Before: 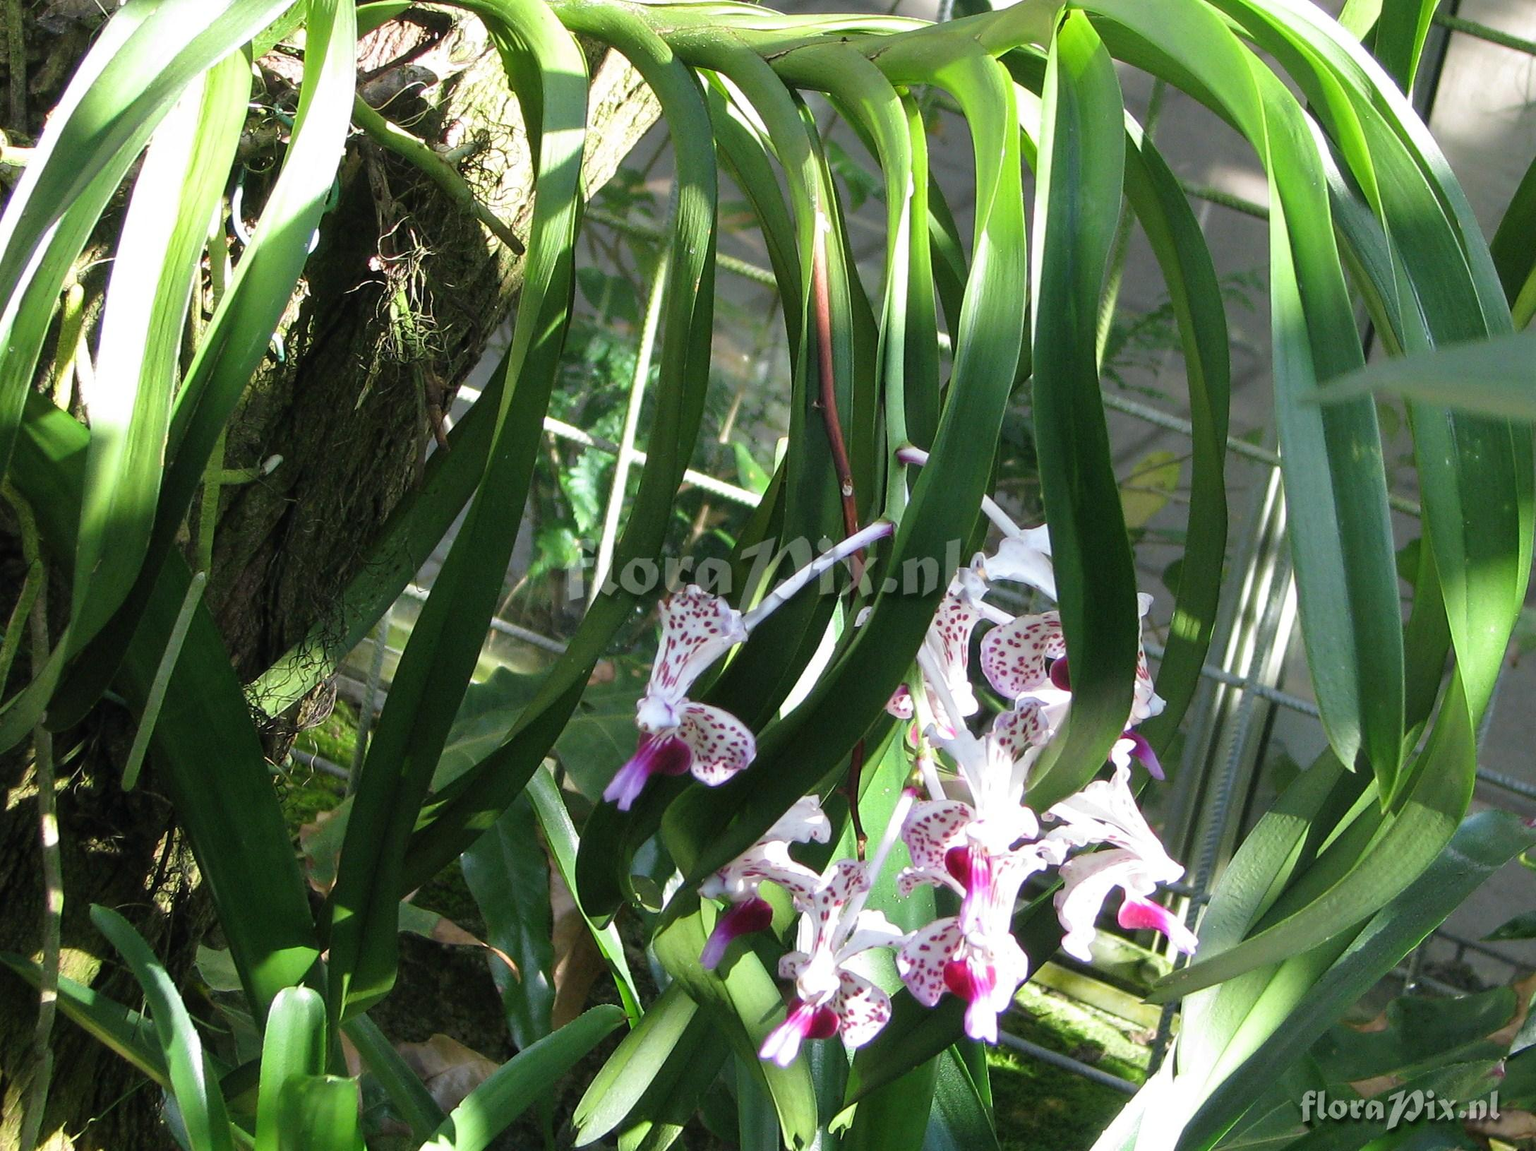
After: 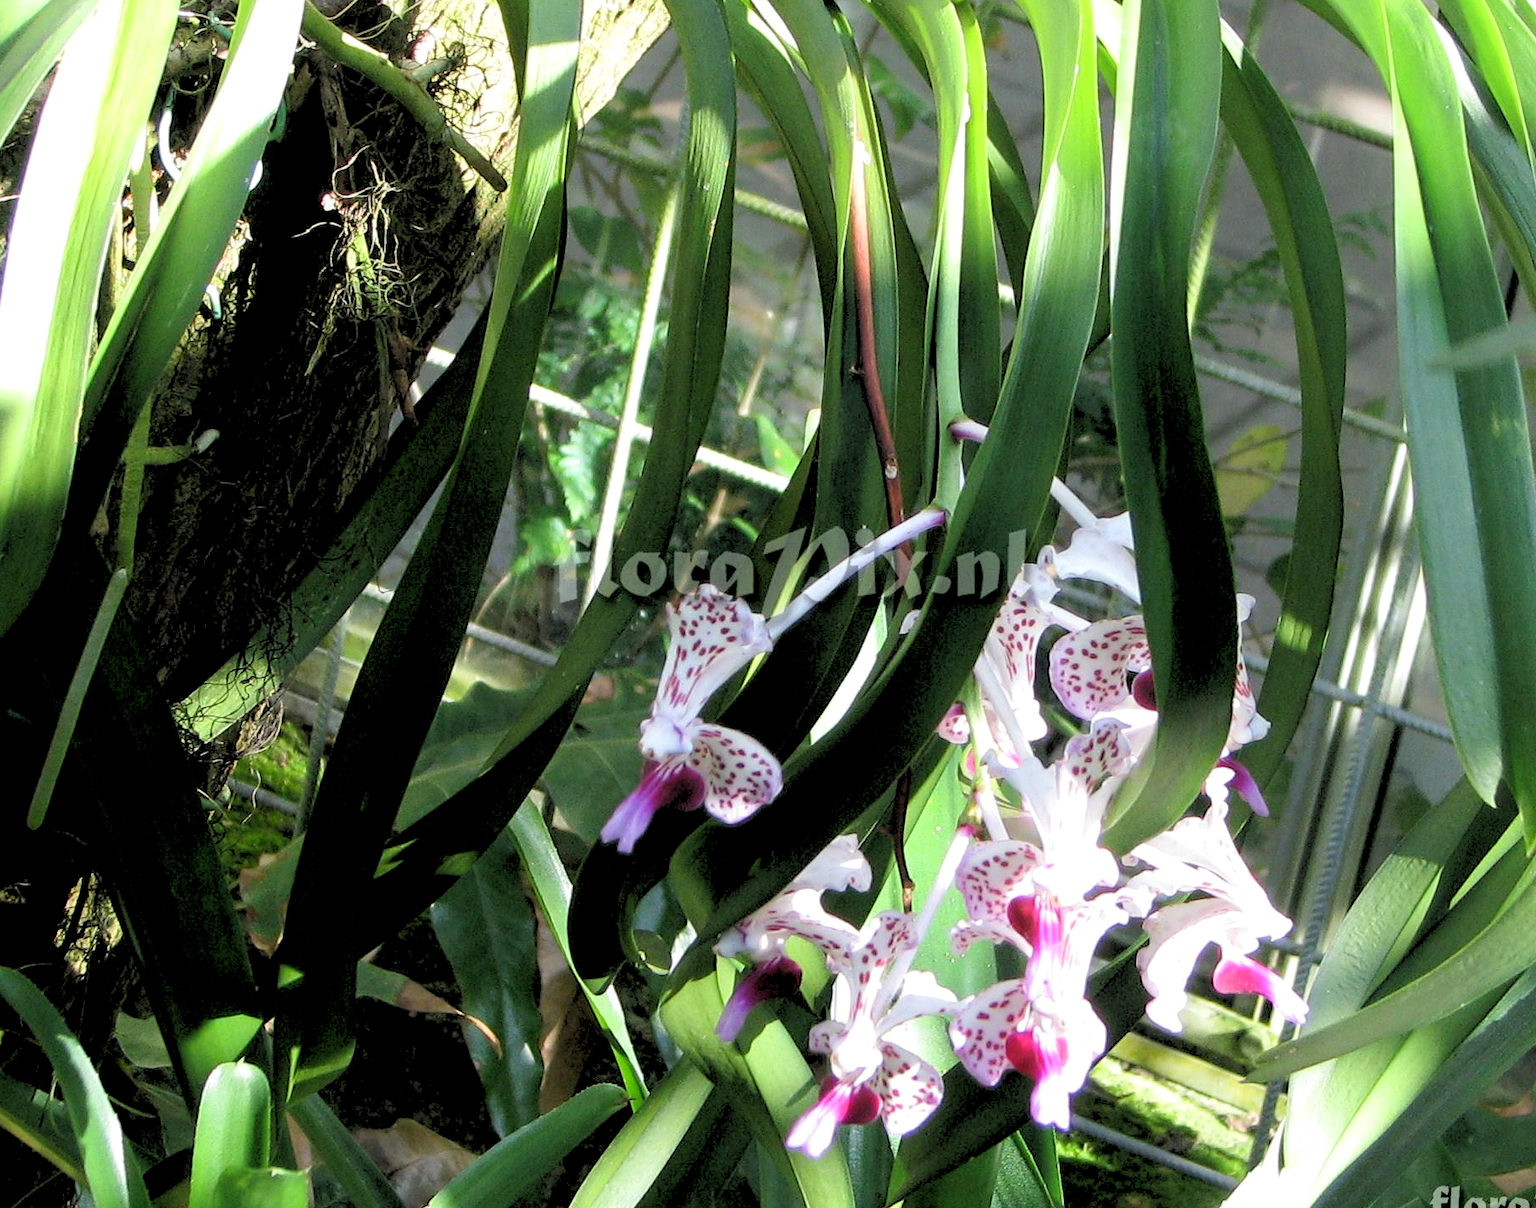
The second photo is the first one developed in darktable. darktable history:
crop: left 6.446%, top 8.188%, right 9.538%, bottom 3.548%
tone equalizer: -8 EV -0.417 EV, -7 EV -0.389 EV, -6 EV -0.333 EV, -5 EV -0.222 EV, -3 EV 0.222 EV, -2 EV 0.333 EV, -1 EV 0.389 EV, +0 EV 0.417 EV, edges refinement/feathering 500, mask exposure compensation -1.57 EV, preserve details no
rgb levels: preserve colors sum RGB, levels [[0.038, 0.433, 0.934], [0, 0.5, 1], [0, 0.5, 1]]
shadows and highlights: shadows -23.08, highlights 46.15, soften with gaussian
